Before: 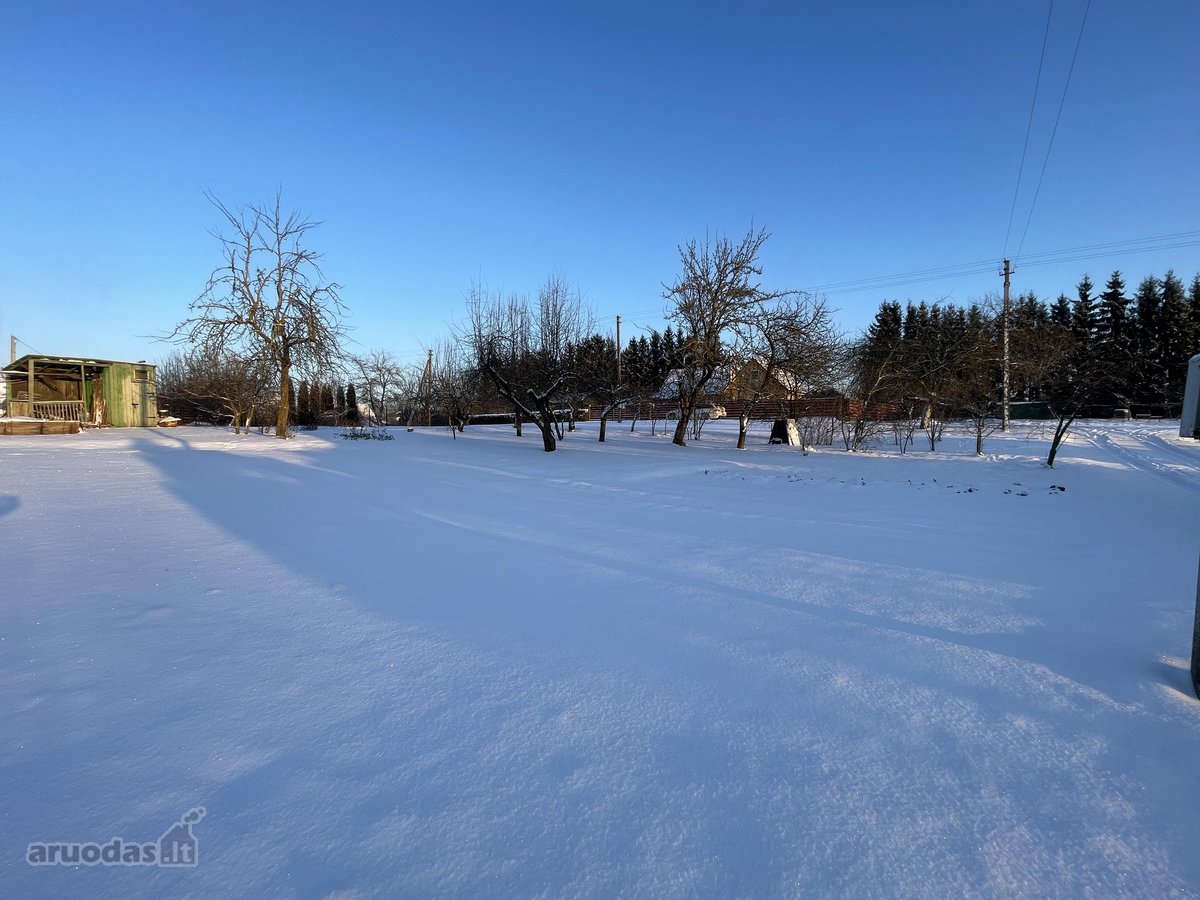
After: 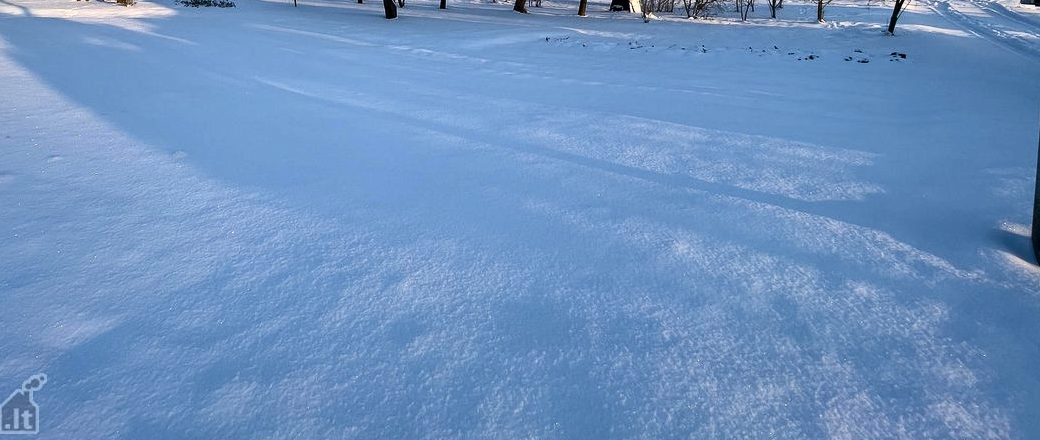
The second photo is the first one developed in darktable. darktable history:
contrast brightness saturation: contrast 0.28
crop and rotate: left 13.306%, top 48.129%, bottom 2.928%
